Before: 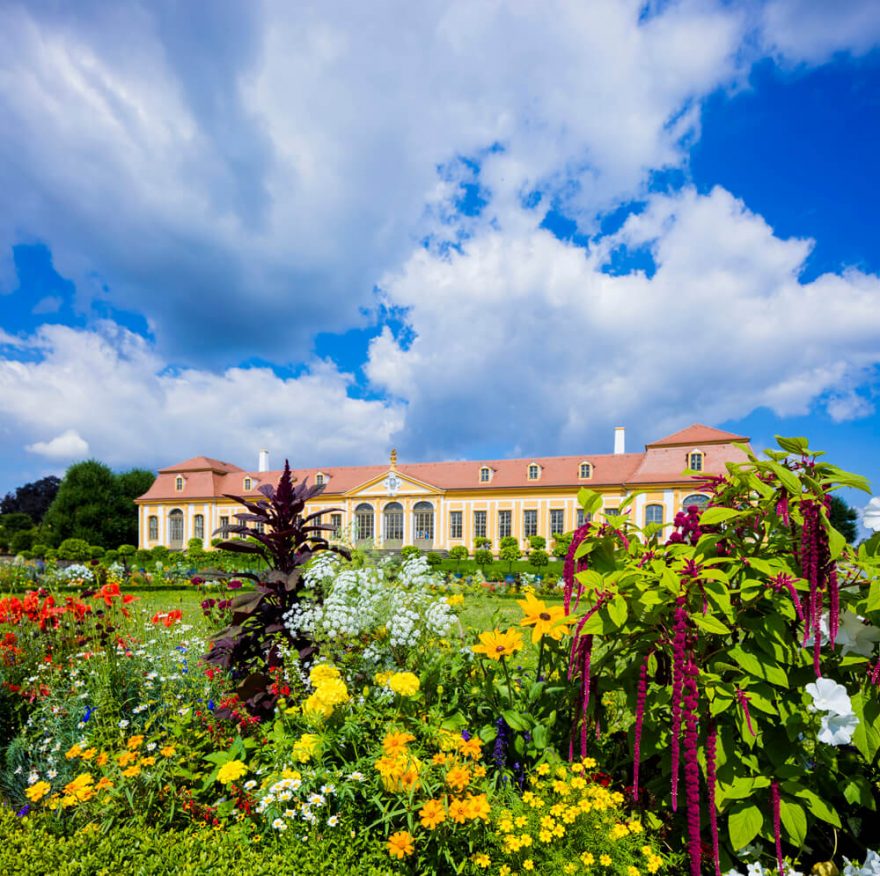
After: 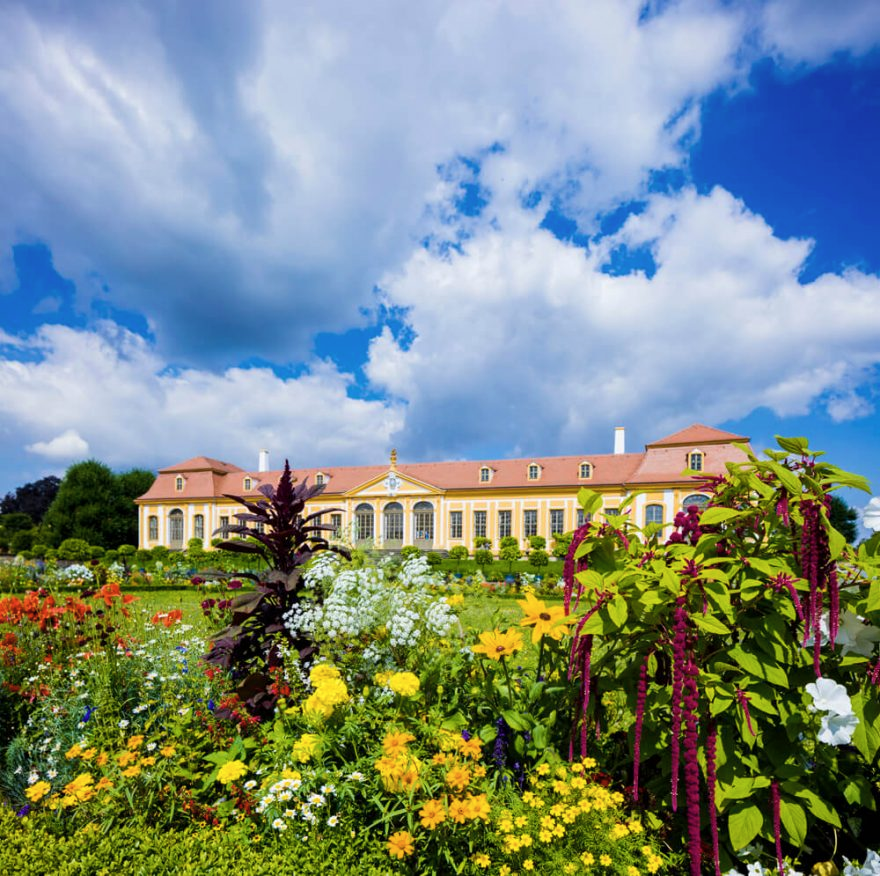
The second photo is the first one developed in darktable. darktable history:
rotate and perspective: automatic cropping off
color balance rgb: perceptual saturation grading › global saturation 20%, global vibrance 20%
contrast brightness saturation: contrast 0.06, brightness -0.01, saturation -0.23
